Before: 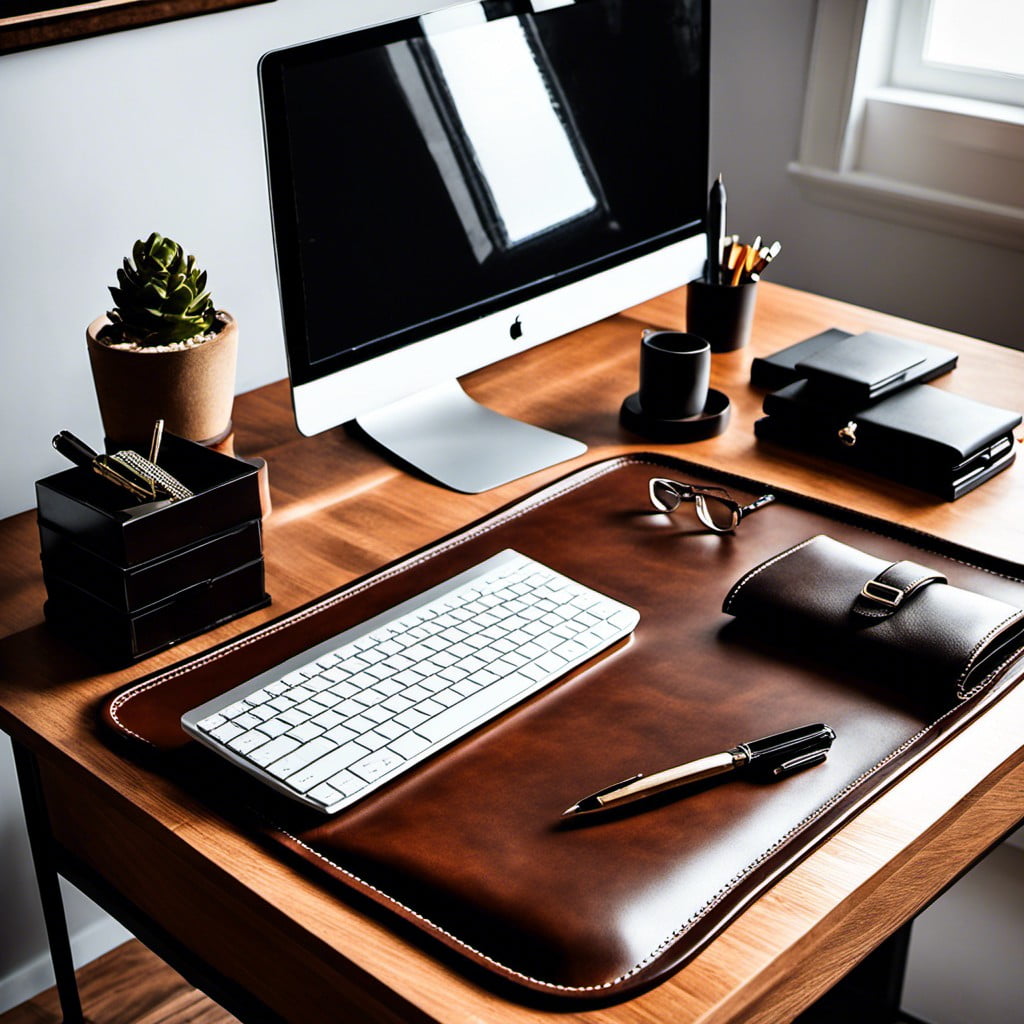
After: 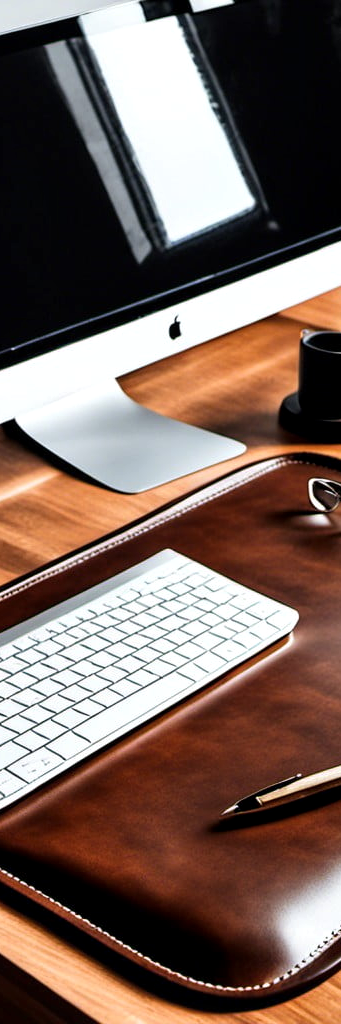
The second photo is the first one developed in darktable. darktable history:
local contrast: highlights 102%, shadows 98%, detail 120%, midtone range 0.2
crop: left 33.395%, right 33.289%
